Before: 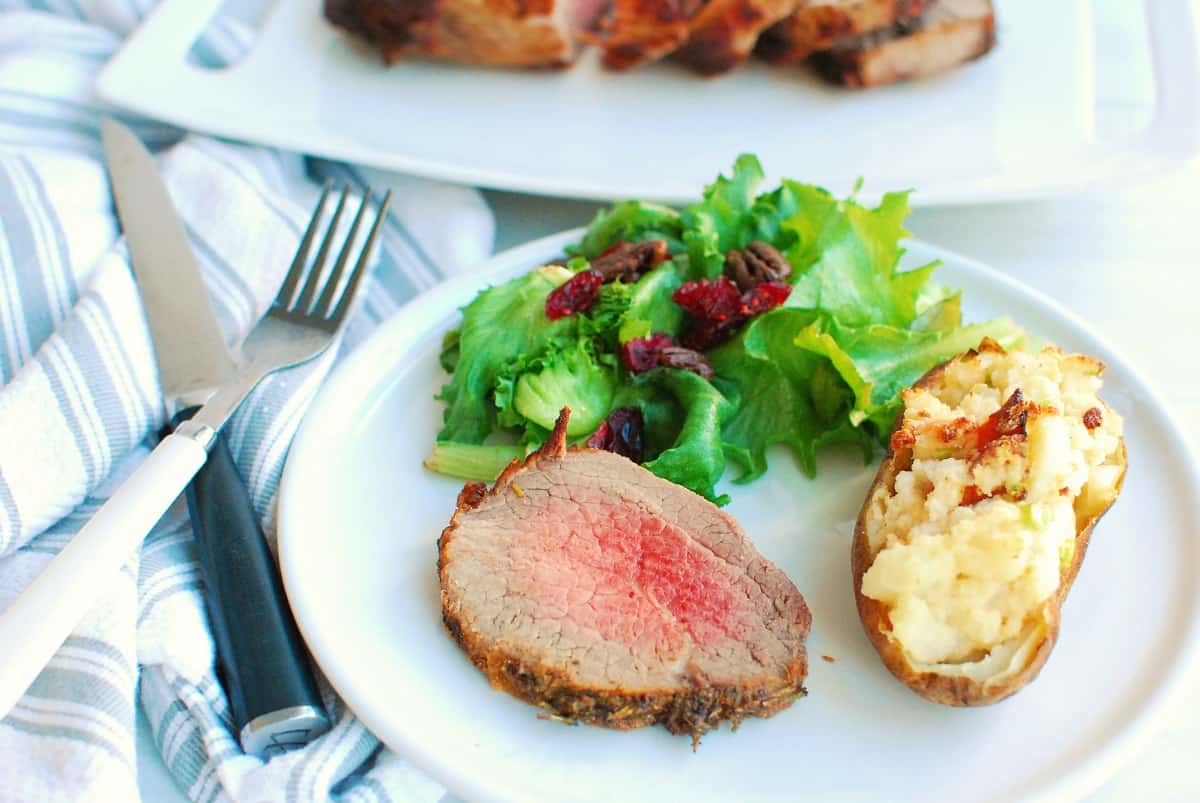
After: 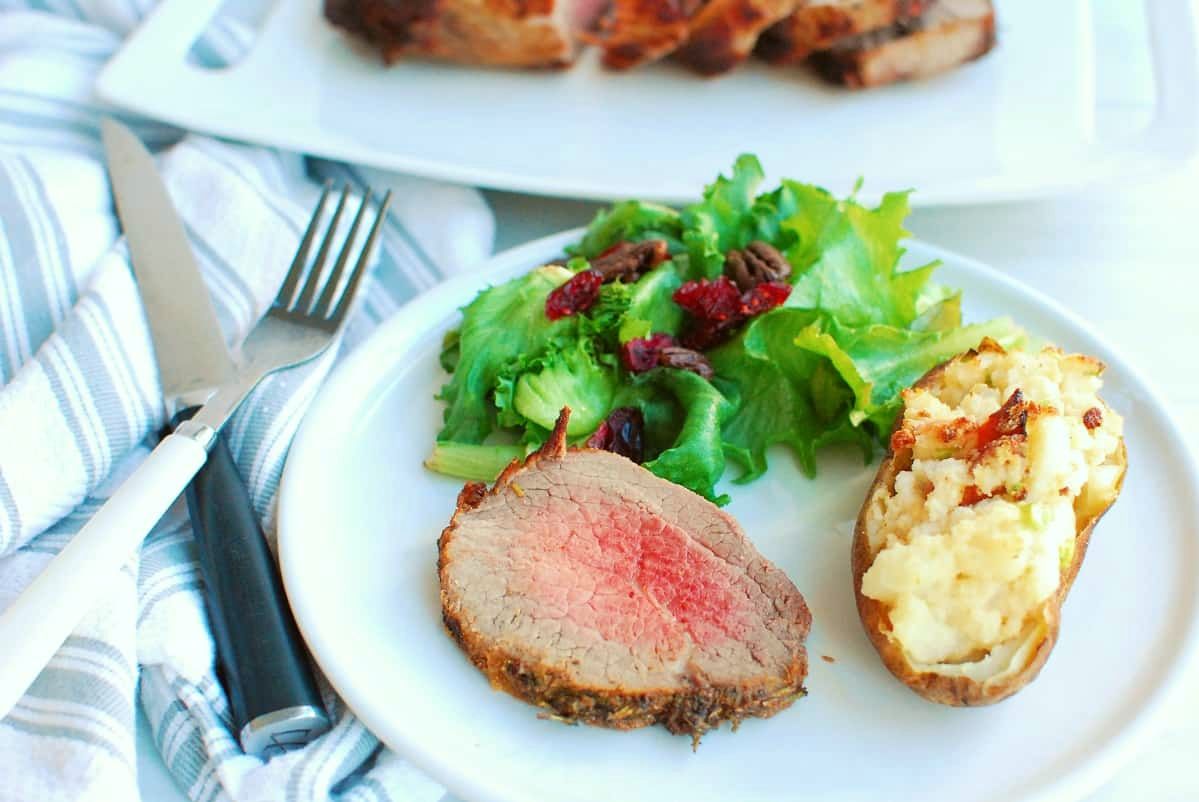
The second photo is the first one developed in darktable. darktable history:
color correction: highlights a* -2.94, highlights b* -2.44, shadows a* 2.24, shadows b* 2.77
